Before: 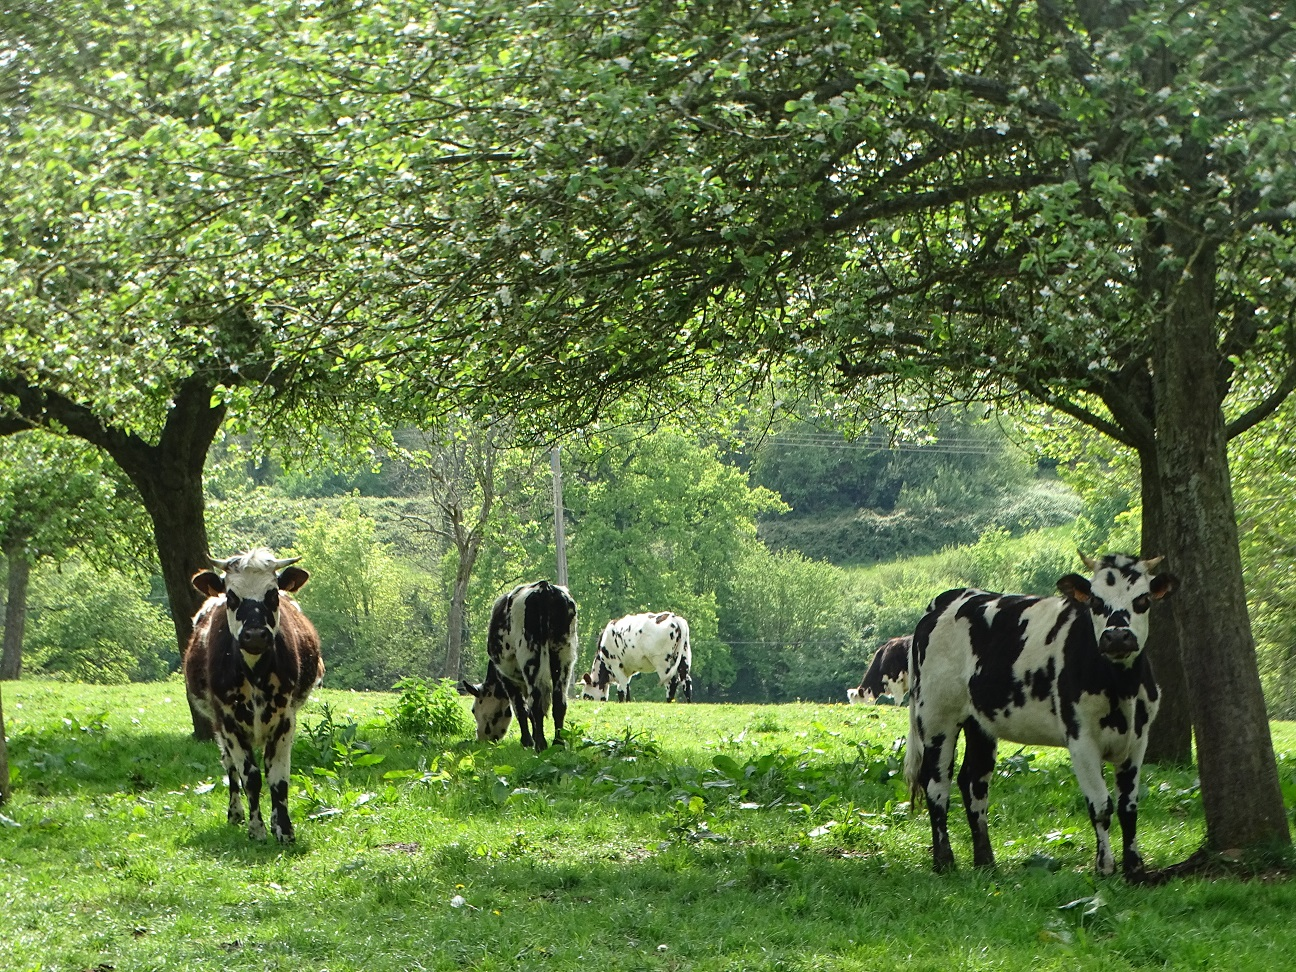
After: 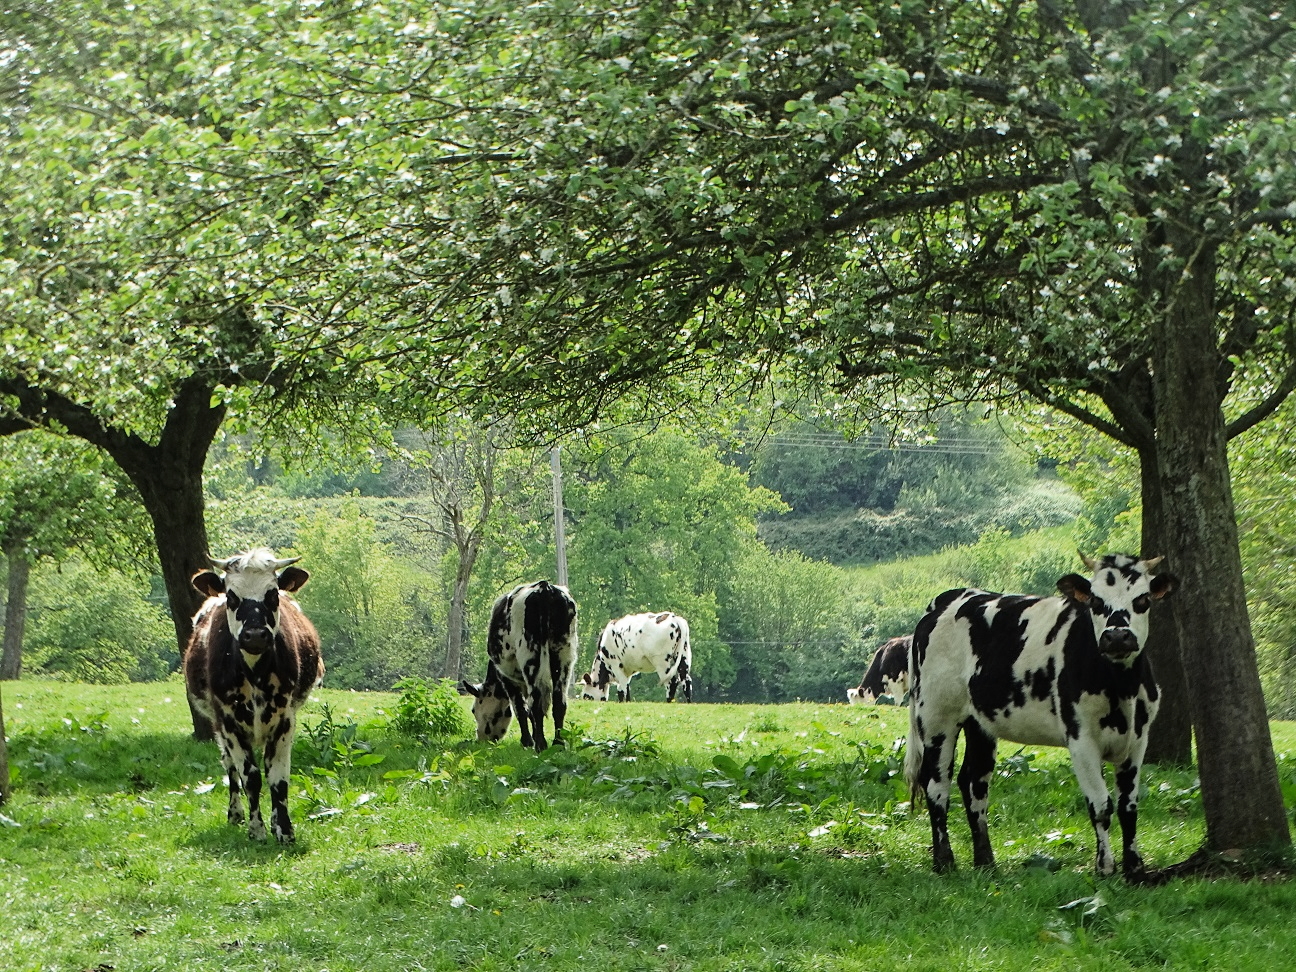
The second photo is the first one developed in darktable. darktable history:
tone curve: curves: ch0 [(0, 0) (0.004, 0.001) (0.133, 0.112) (0.325, 0.362) (0.832, 0.893) (1, 1)], color space Lab, linked channels, preserve colors none
color zones: curves: ch0 [(0.203, 0.433) (0.607, 0.517) (0.697, 0.696) (0.705, 0.897)]
color correction: saturation 0.8
contrast brightness saturation: contrast 0.04, saturation 0.07
